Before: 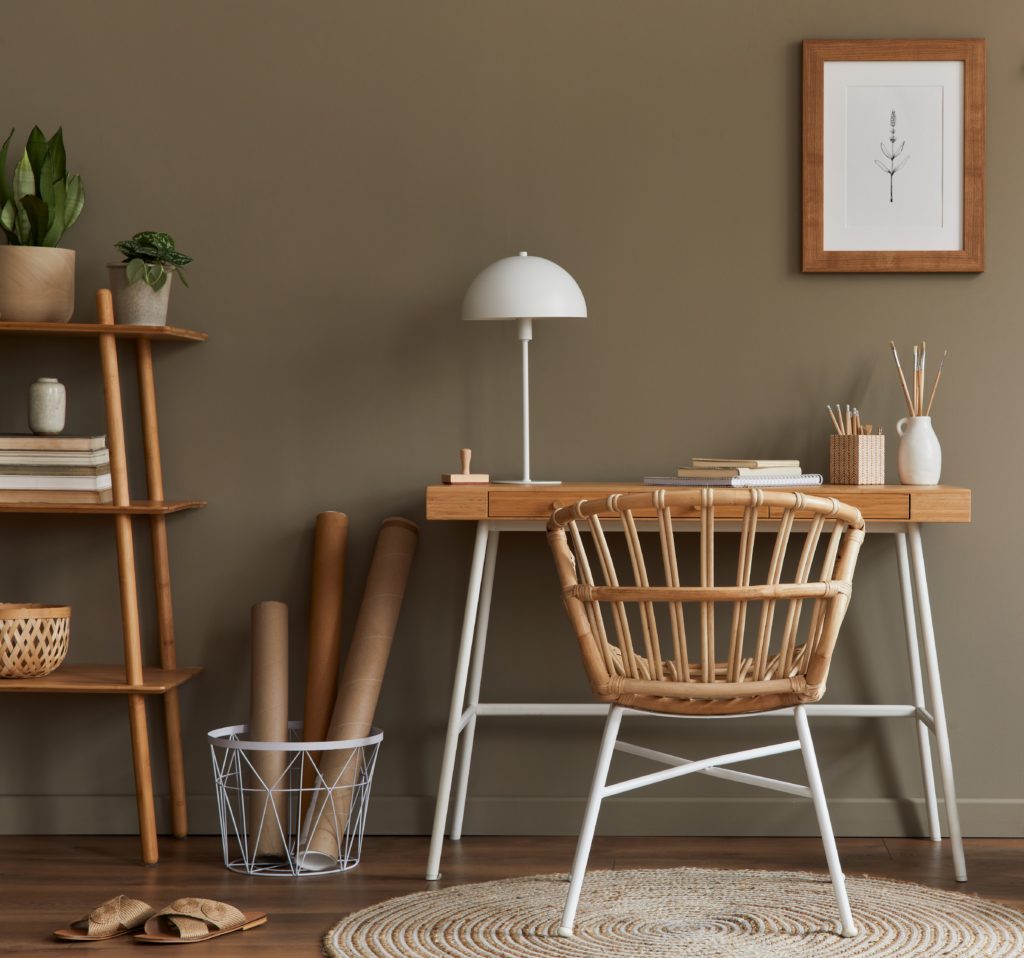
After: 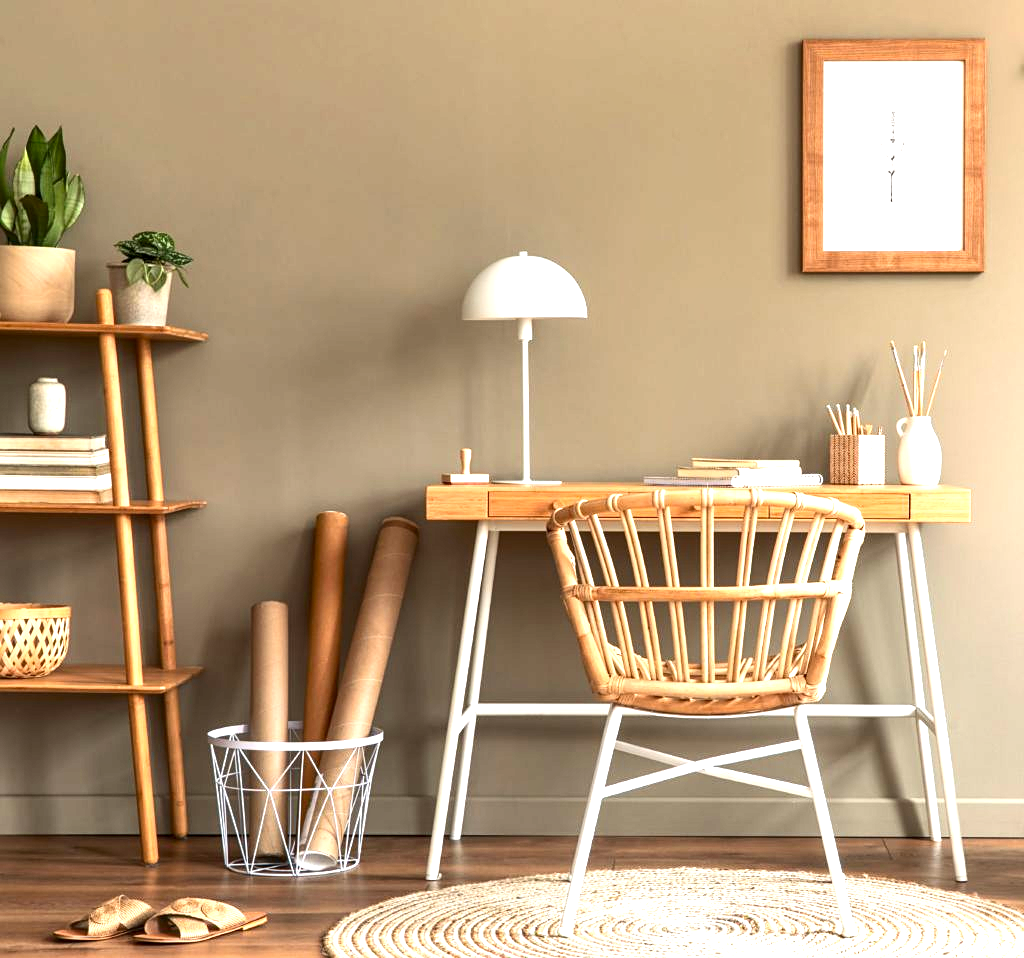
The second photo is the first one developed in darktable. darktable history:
local contrast: on, module defaults
contrast brightness saturation: contrast 0.148, brightness -0.01, saturation 0.097
sharpen: amount 0.208
exposure: black level correction 0, exposure 1.699 EV, compensate exposure bias true, compensate highlight preservation false
